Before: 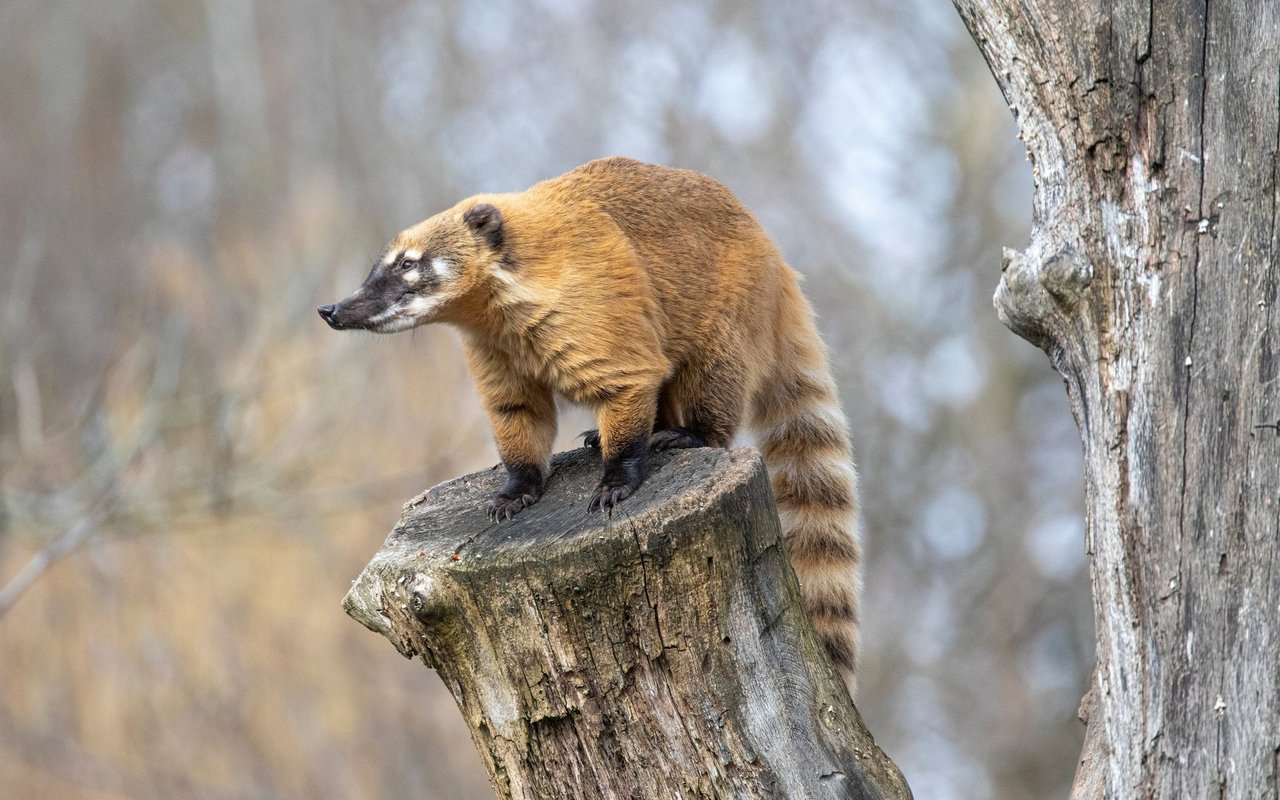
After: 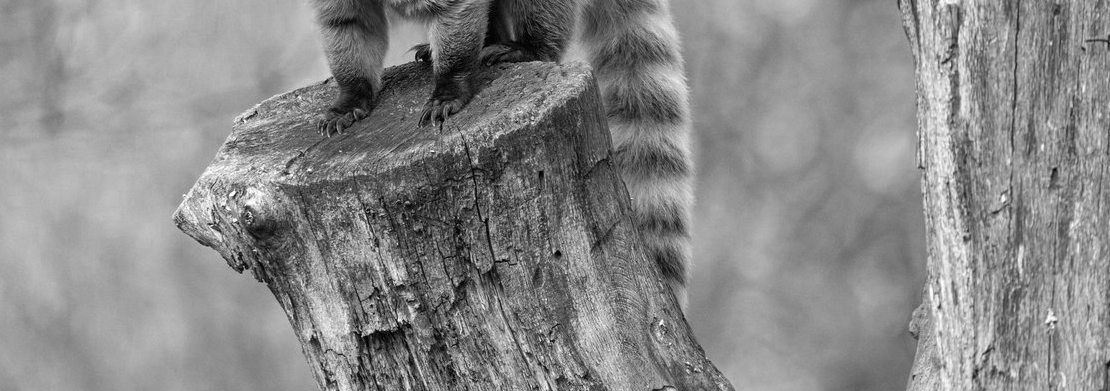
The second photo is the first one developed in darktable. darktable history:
crop and rotate: left 13.247%, top 48.279%, bottom 2.782%
color zones: curves: ch0 [(0.002, 0.593) (0.143, 0.417) (0.285, 0.541) (0.455, 0.289) (0.608, 0.327) (0.727, 0.283) (0.869, 0.571) (1, 0.603)]; ch1 [(0, 0) (0.143, 0) (0.286, 0) (0.429, 0) (0.571, 0) (0.714, 0) (0.857, 0)]
